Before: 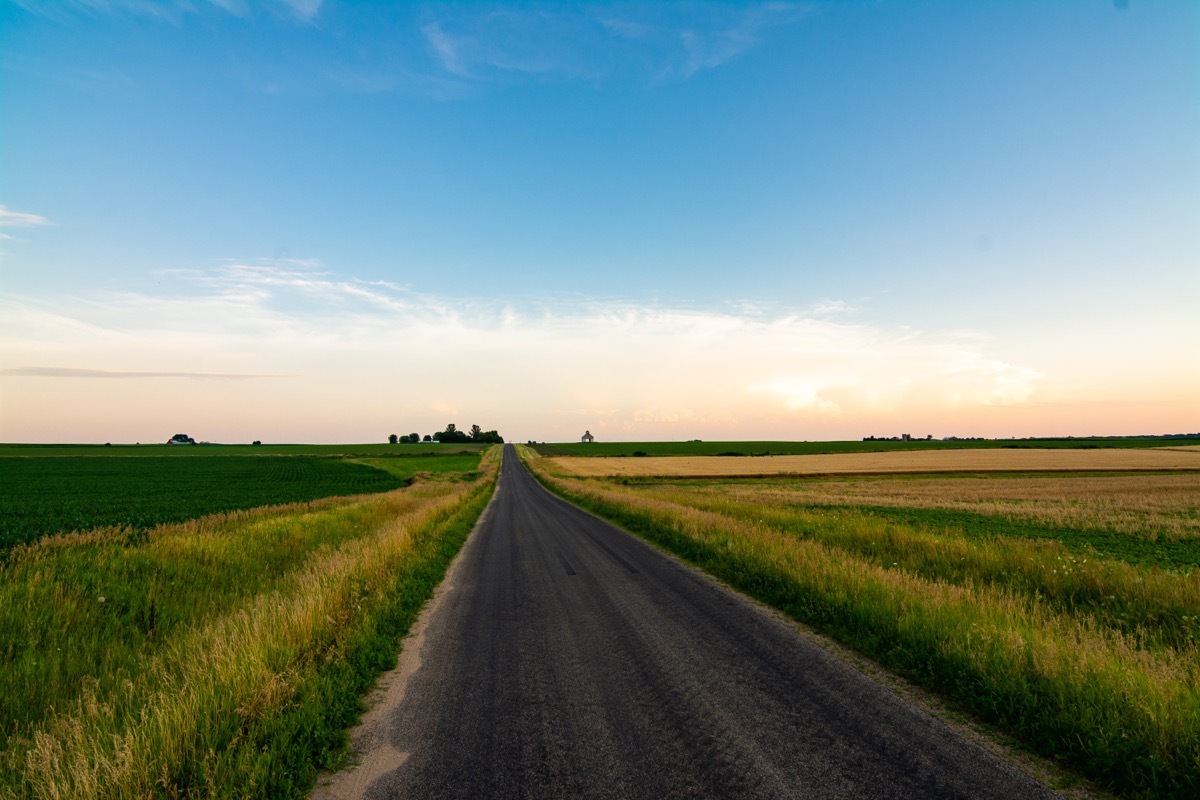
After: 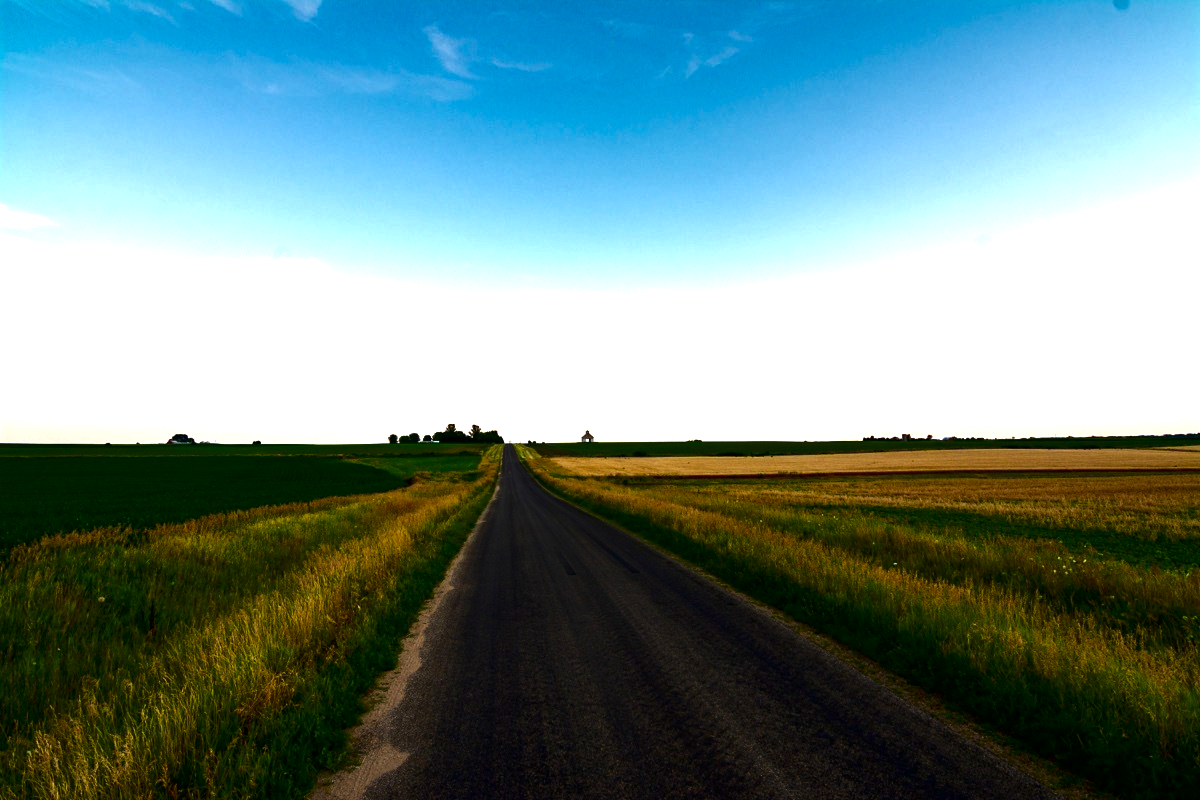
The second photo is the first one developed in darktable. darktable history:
contrast brightness saturation: brightness -0.524
exposure: black level correction 0.001, exposure 0.961 EV, compensate exposure bias true, compensate highlight preservation false
